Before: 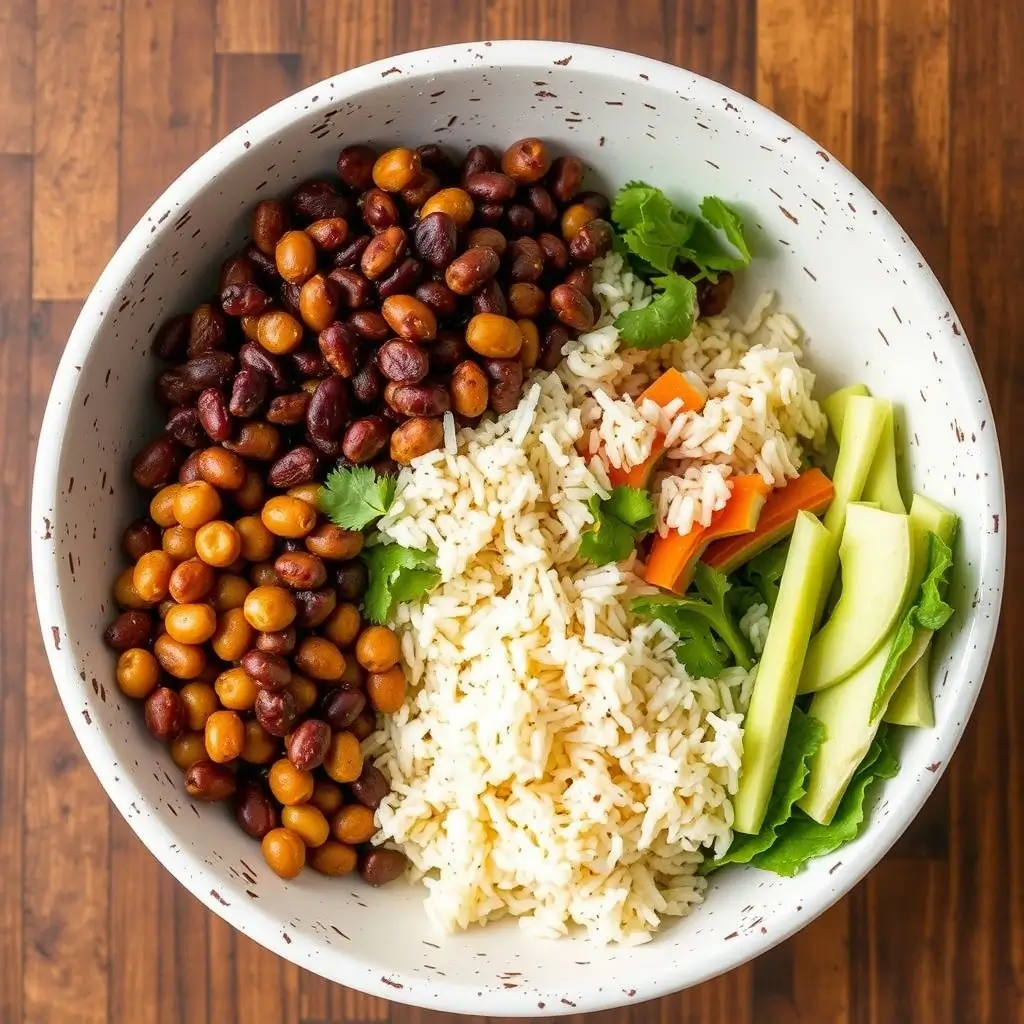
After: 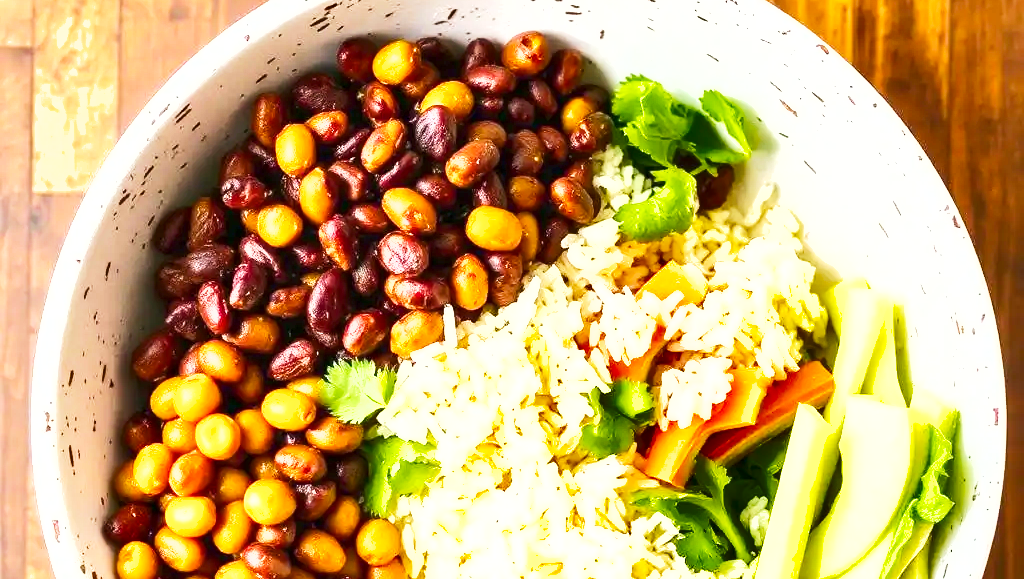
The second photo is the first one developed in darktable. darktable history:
color balance rgb: perceptual saturation grading › global saturation 16.007%, global vibrance 20%
base curve: curves: ch0 [(0, 0) (0.204, 0.334) (0.55, 0.733) (1, 1)], preserve colors none
shadows and highlights: shadows 39.45, highlights -55.73, low approximation 0.01, soften with gaussian
velvia: strength 15.46%
crop and rotate: top 10.482%, bottom 32.947%
tone equalizer: -8 EV 0.001 EV, -7 EV -0.001 EV, -6 EV 0.002 EV, -5 EV -0.057 EV, -4 EV -0.134 EV, -3 EV -0.178 EV, -2 EV 0.227 EV, -1 EV 0.727 EV, +0 EV 0.482 EV
exposure: exposure 1 EV, compensate highlight preservation false
